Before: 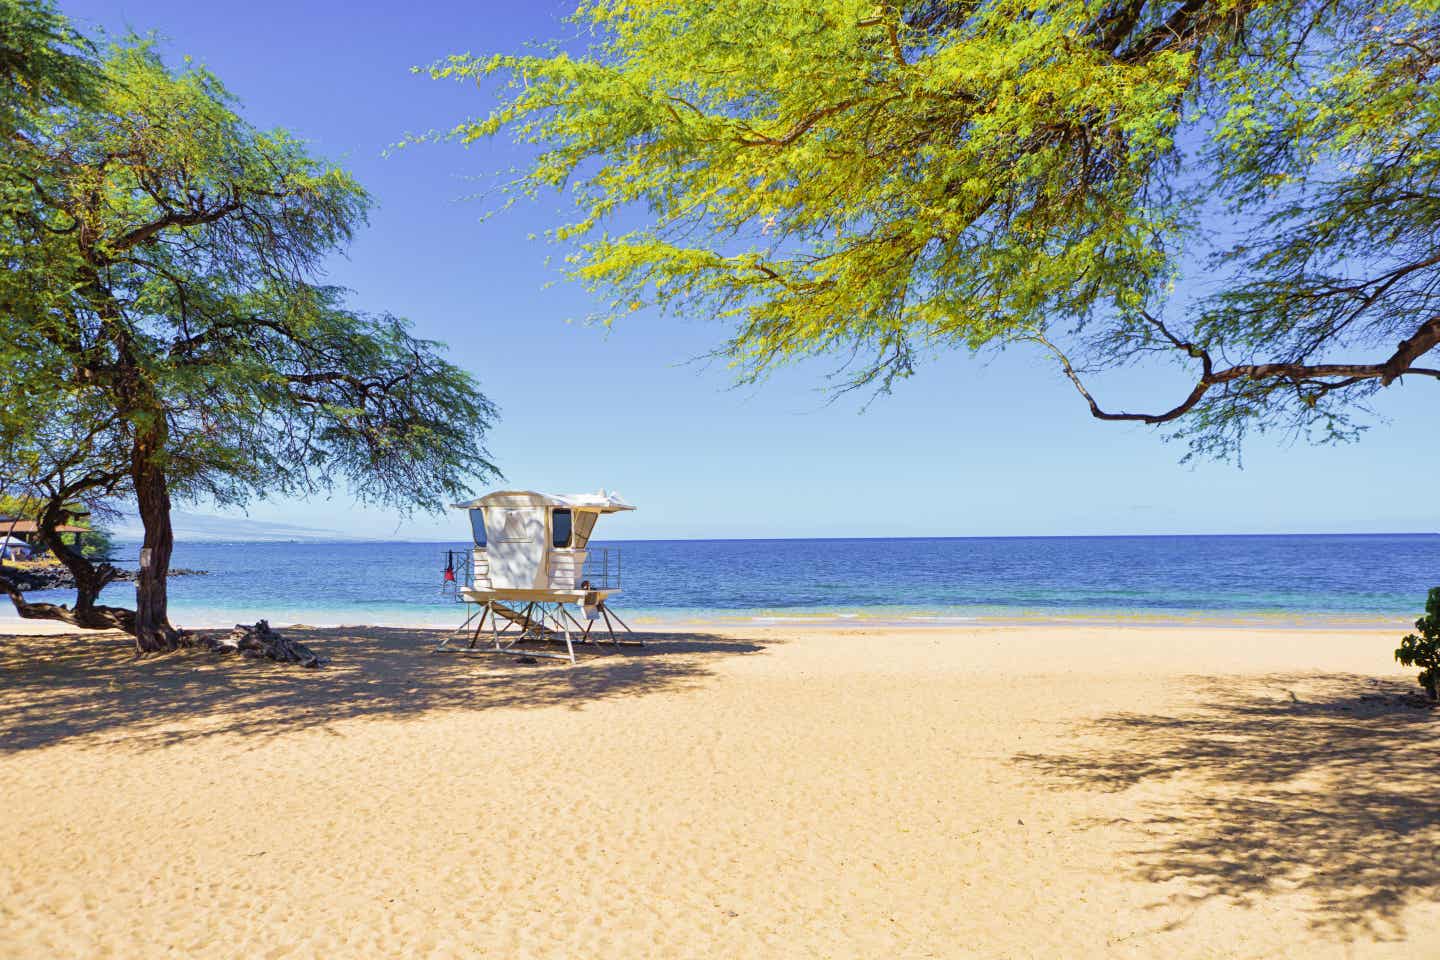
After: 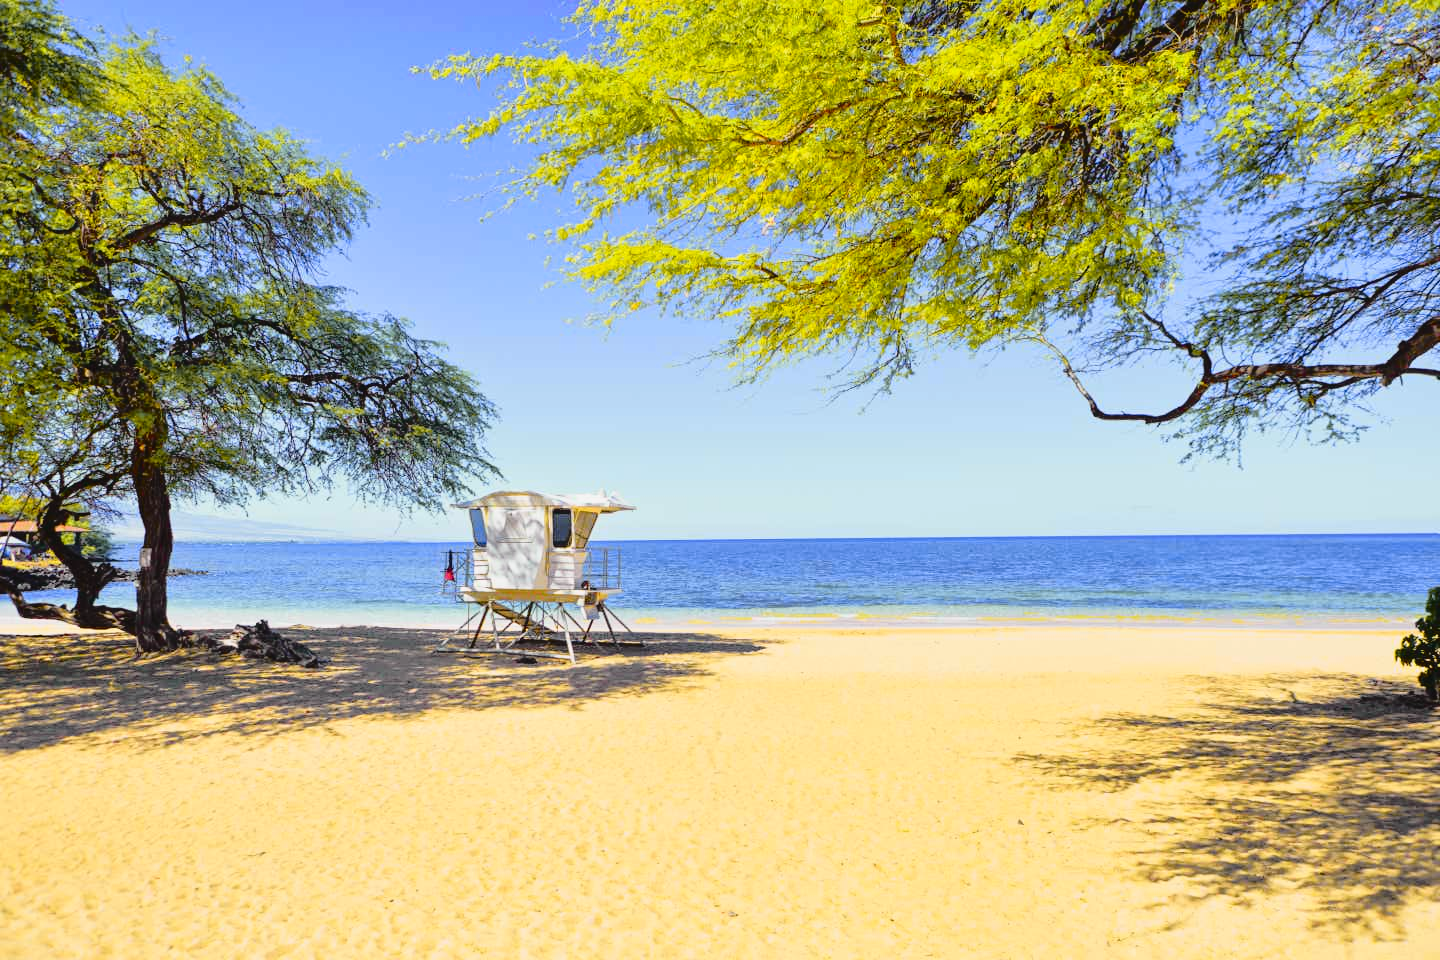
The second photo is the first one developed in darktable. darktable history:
tone curve: curves: ch0 [(0, 0.029) (0.168, 0.142) (0.359, 0.44) (0.469, 0.544) (0.634, 0.722) (0.858, 0.903) (1, 0.968)]; ch1 [(0, 0) (0.437, 0.453) (0.472, 0.47) (0.502, 0.502) (0.54, 0.534) (0.57, 0.592) (0.618, 0.66) (0.699, 0.749) (0.859, 0.919) (1, 1)]; ch2 [(0, 0) (0.33, 0.301) (0.421, 0.443) (0.476, 0.498) (0.505, 0.503) (0.547, 0.557) (0.586, 0.634) (0.608, 0.676) (1, 1)], color space Lab, independent channels, preserve colors none
